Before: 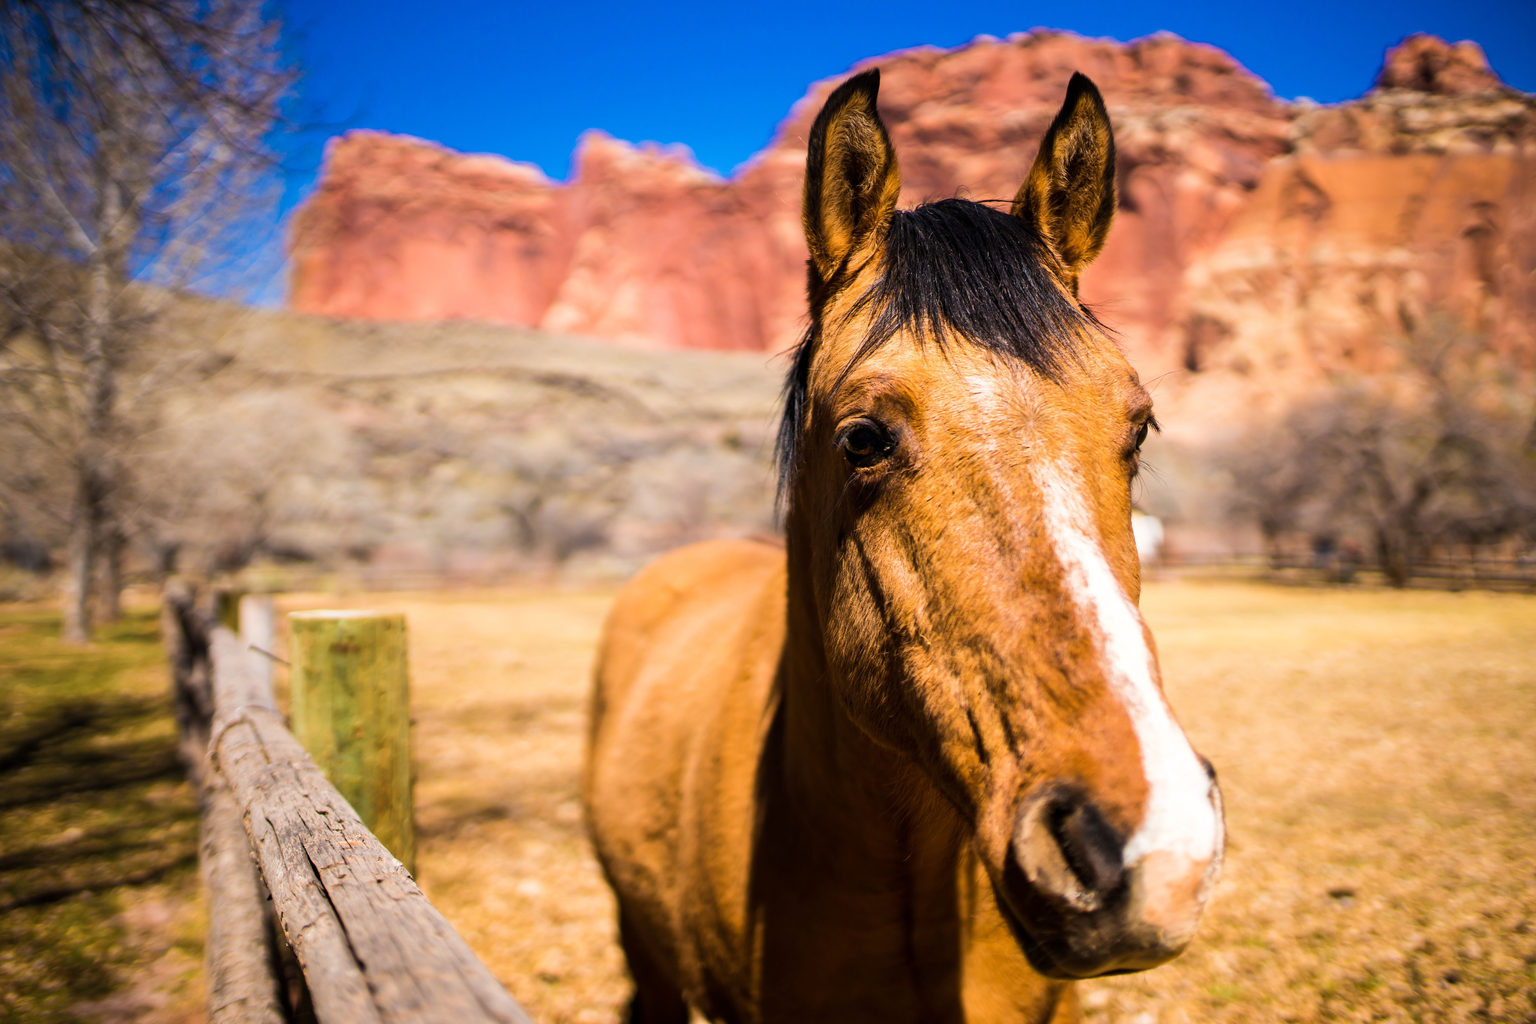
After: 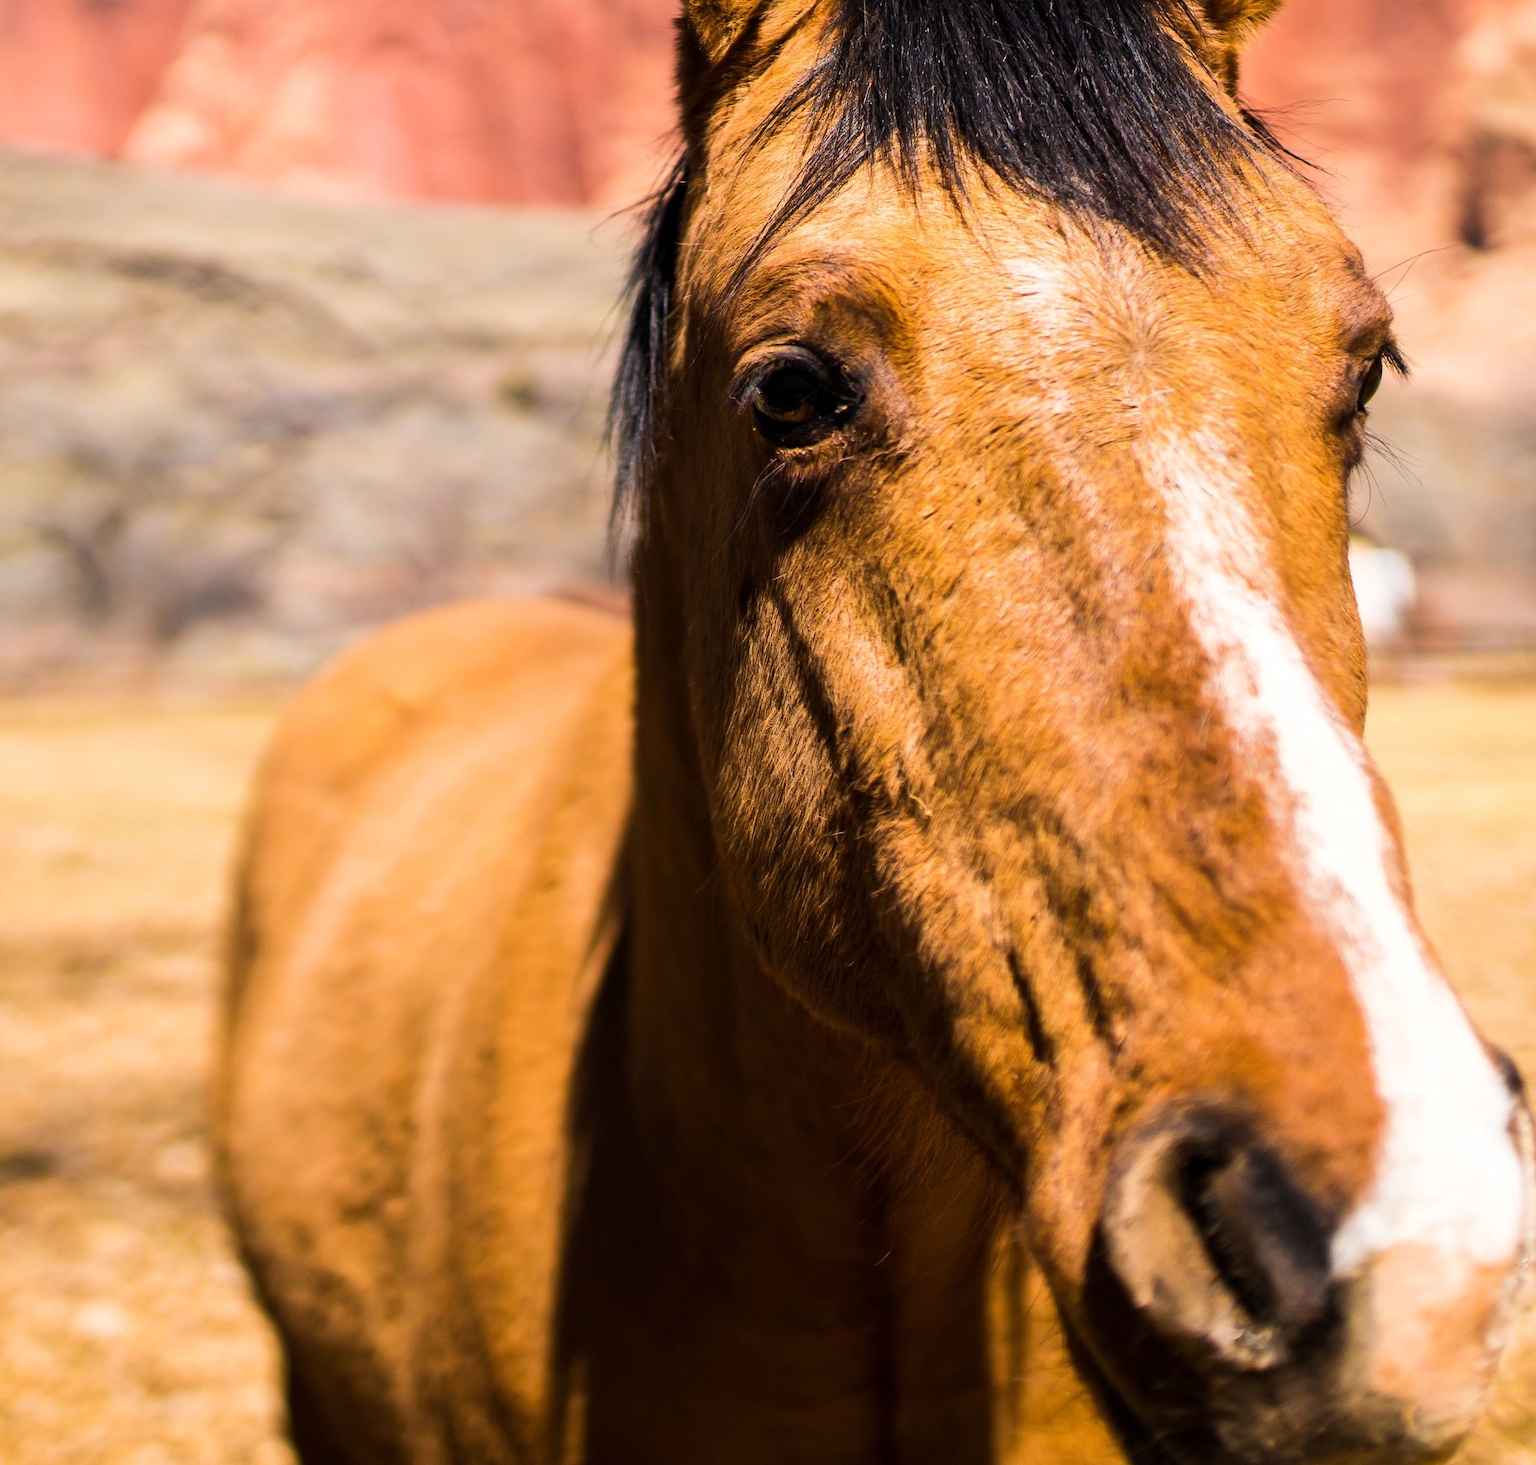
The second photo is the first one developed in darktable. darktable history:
crop: left 31.35%, top 24.573%, right 20.449%, bottom 6.399%
